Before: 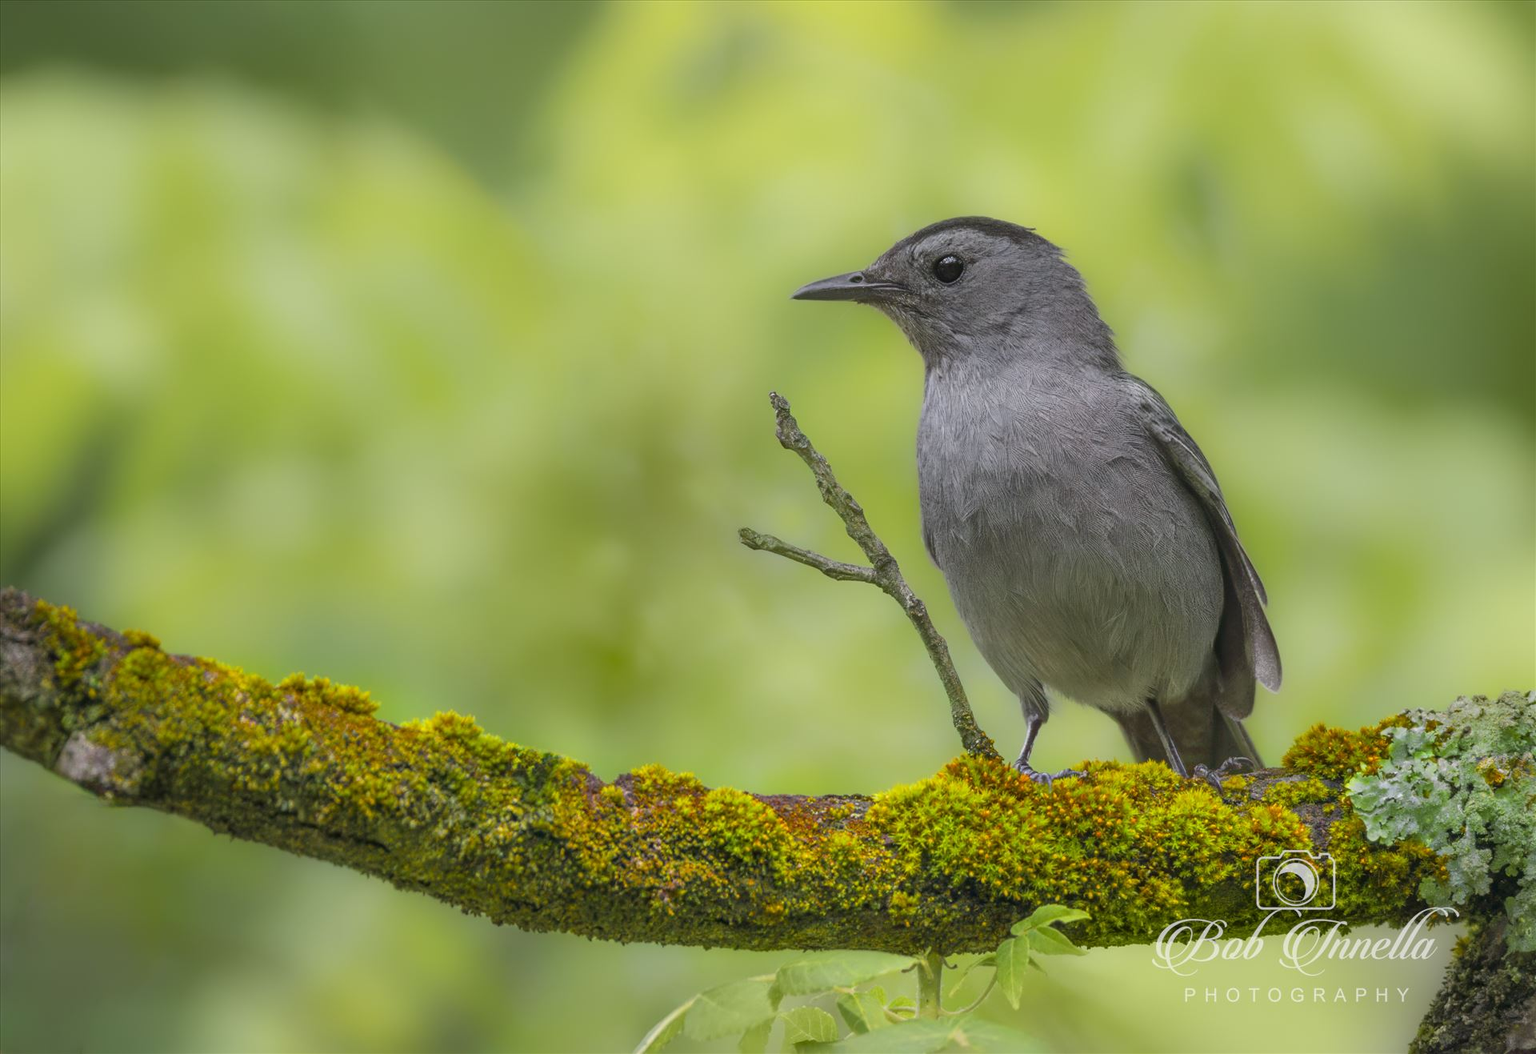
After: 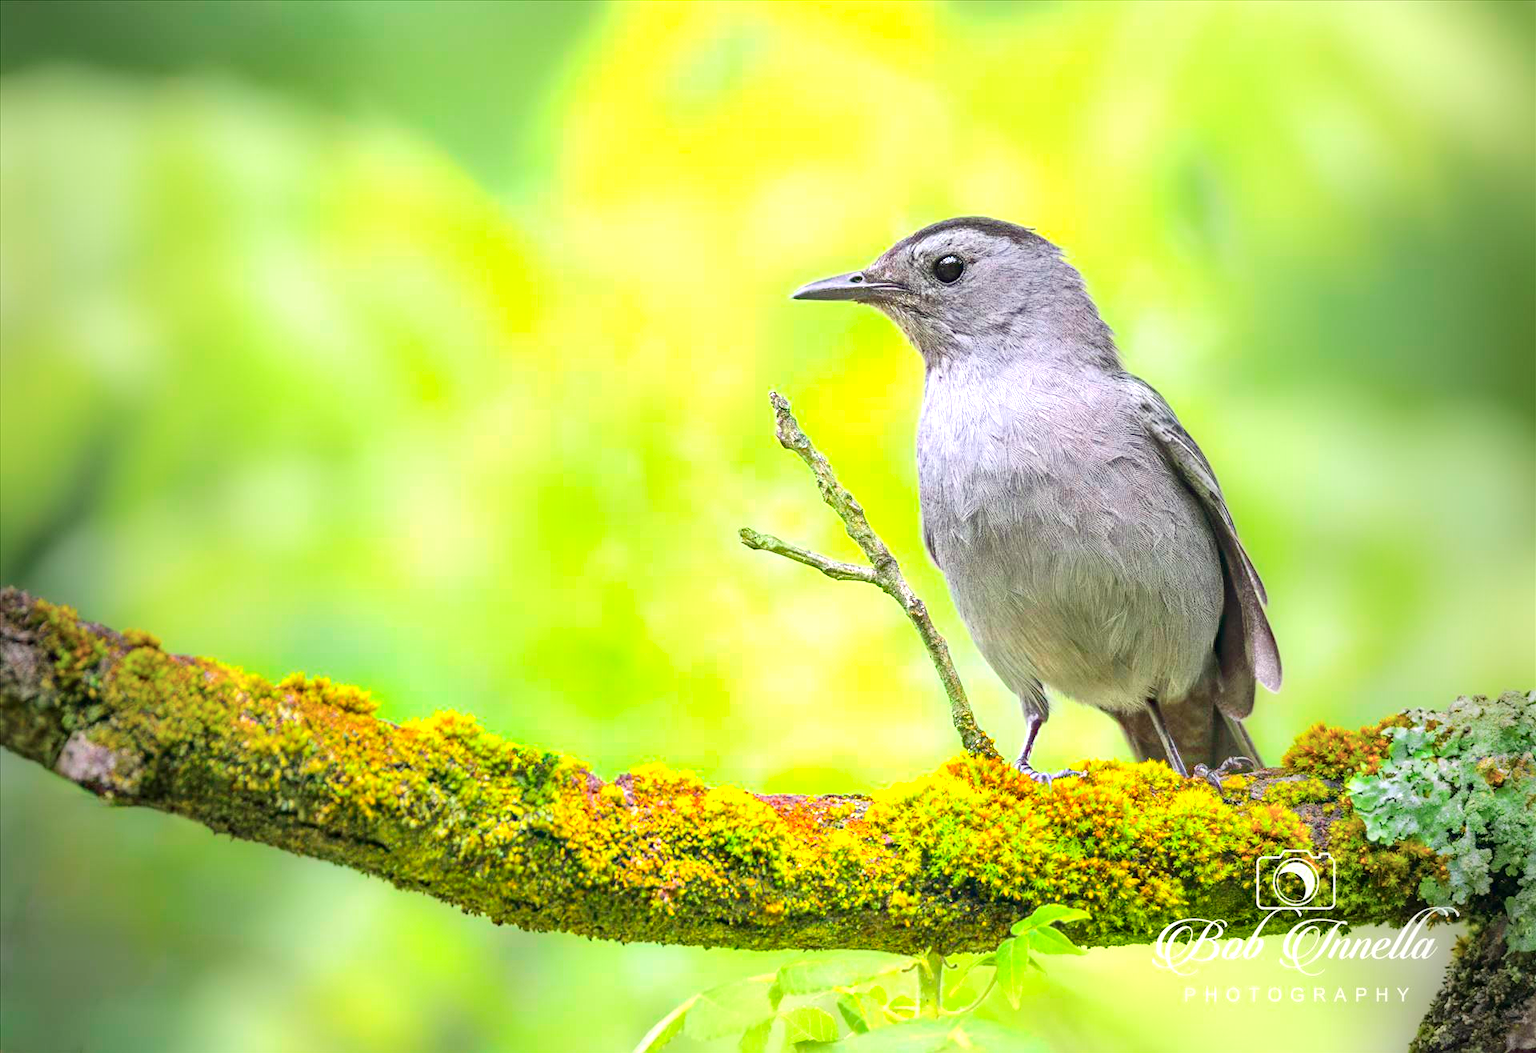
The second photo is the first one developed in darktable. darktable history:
haze removal: compatibility mode true, adaptive false
contrast brightness saturation: contrast 0.17, saturation 0.308
exposure: black level correction 0, exposure 1.2 EV, compensate exposure bias true, compensate highlight preservation false
vignetting: fall-off start 17.65%, fall-off radius 137.15%, brightness -0.577, saturation -0.251, width/height ratio 0.623, shape 0.584
